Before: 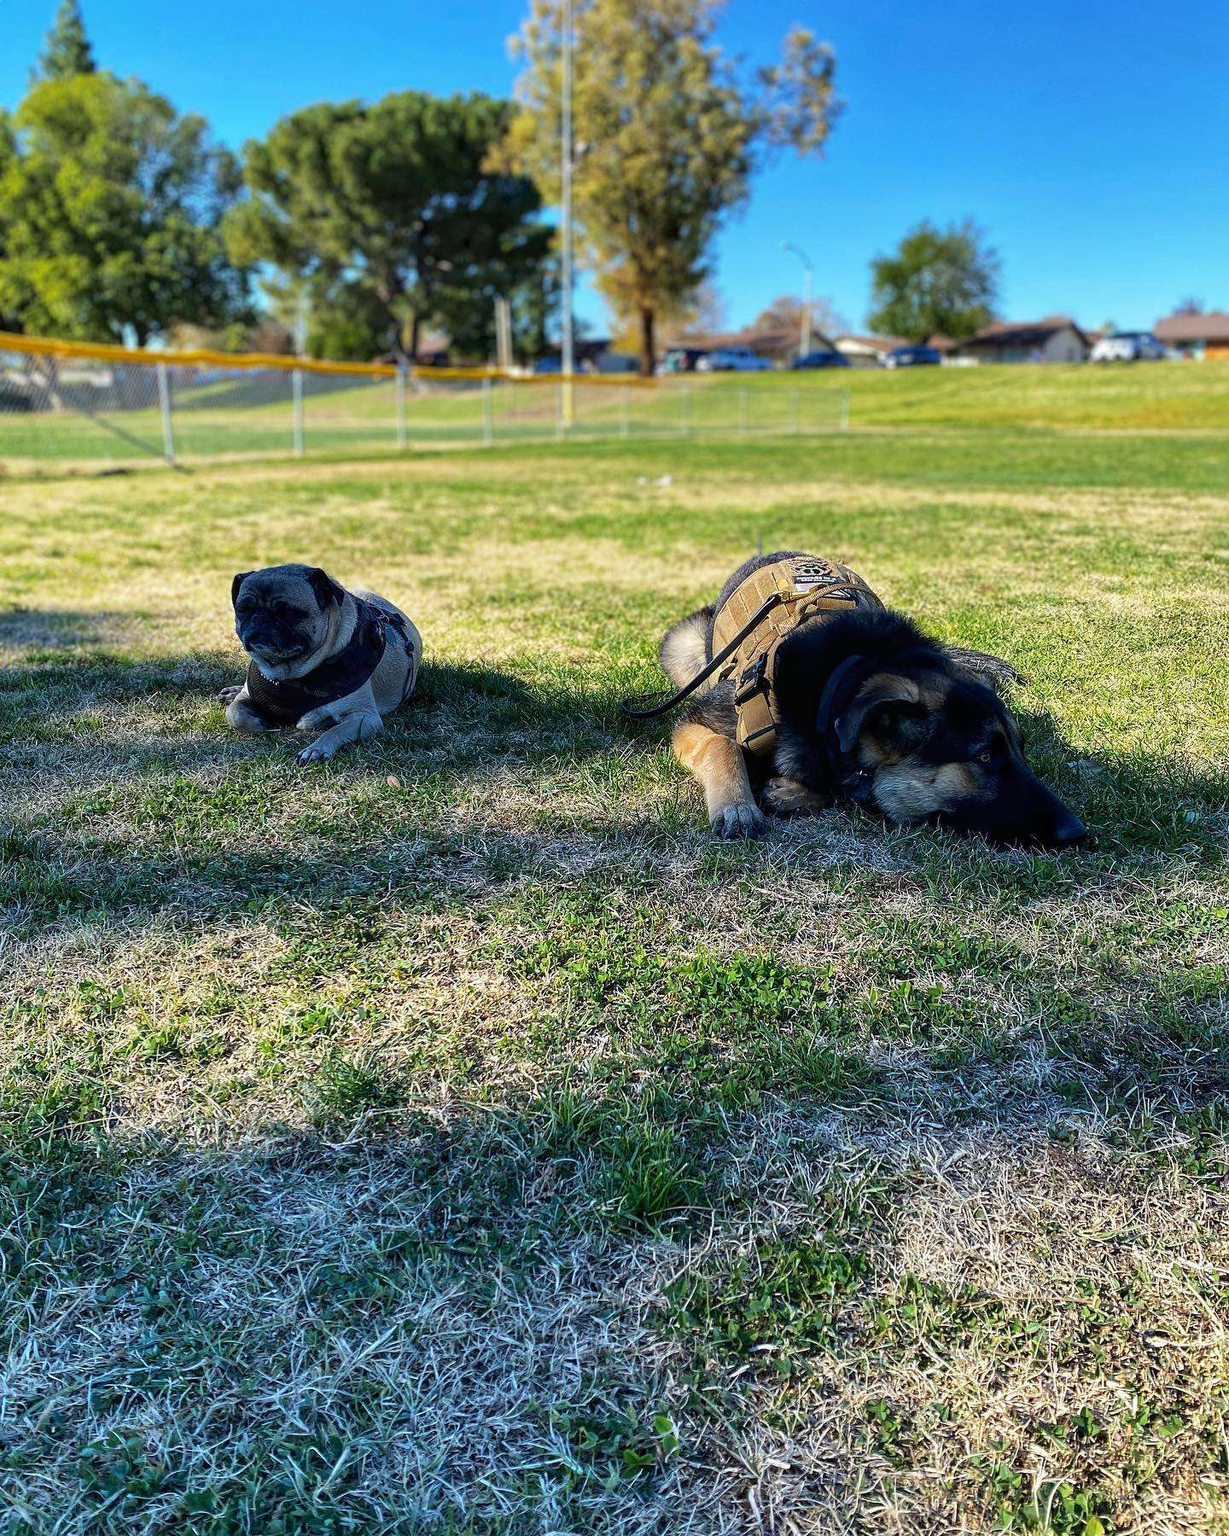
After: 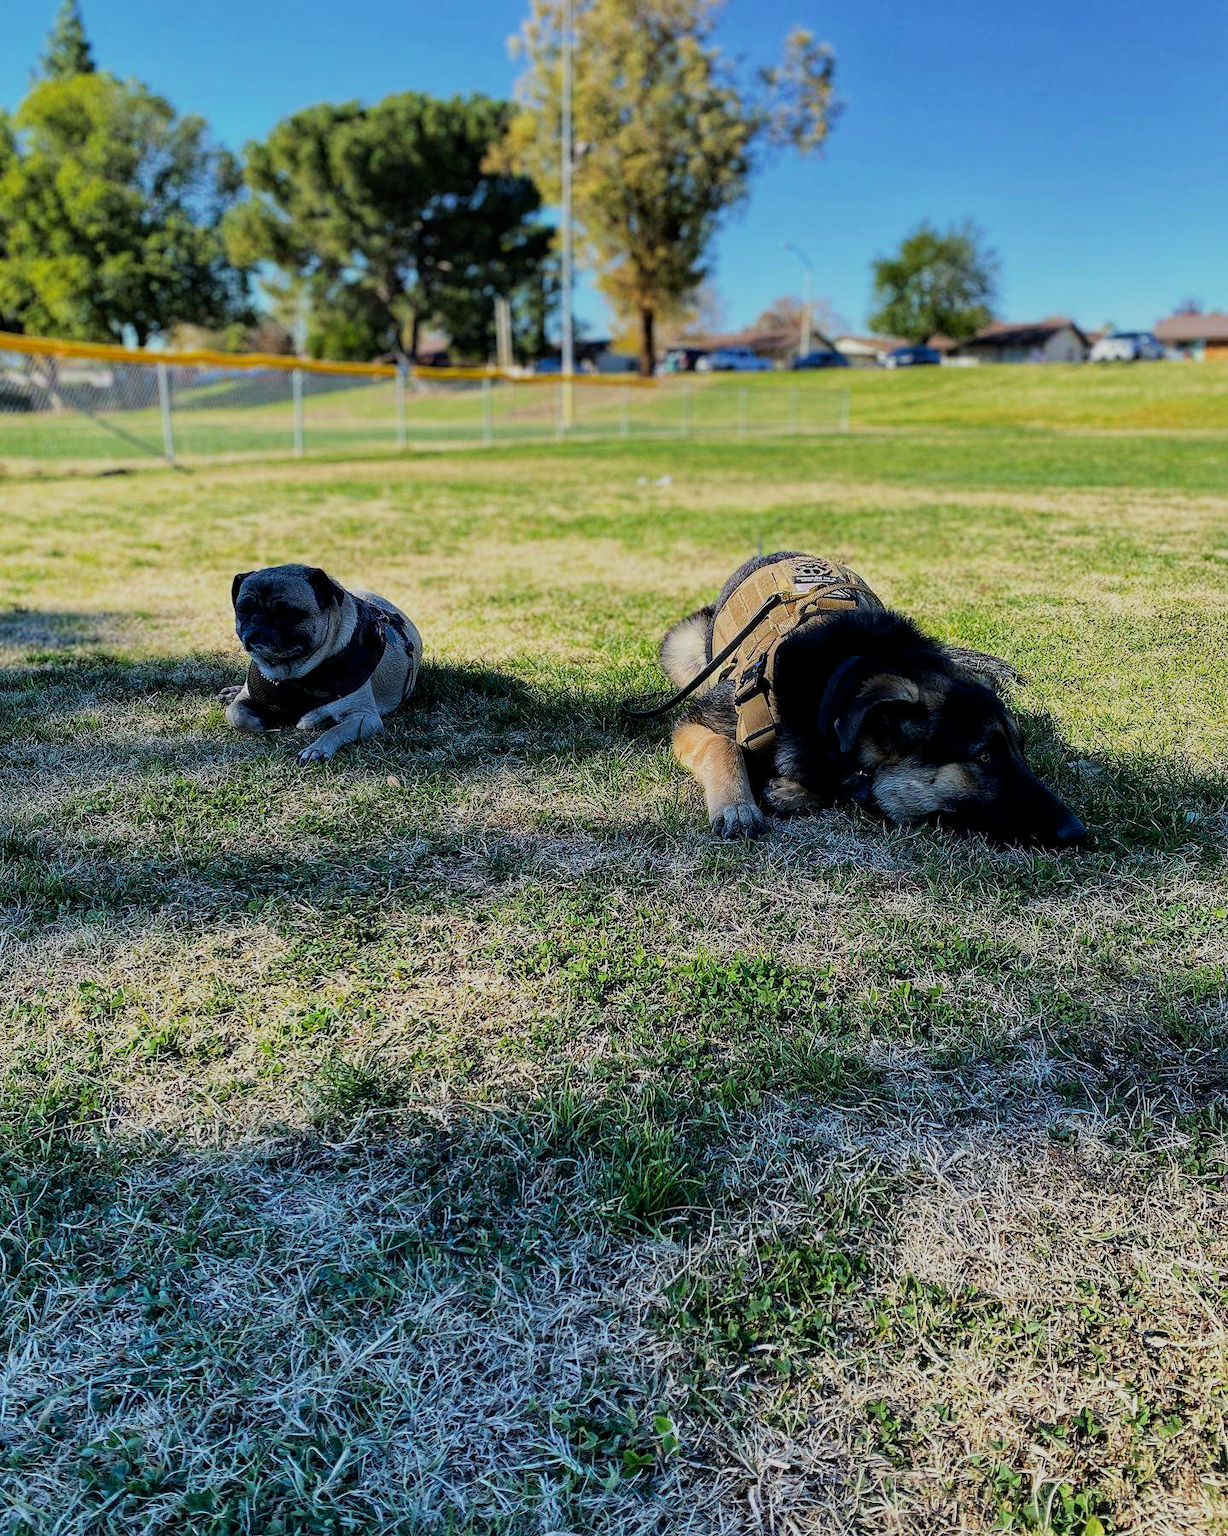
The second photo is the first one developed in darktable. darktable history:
exposure: compensate exposure bias true, compensate highlight preservation false
filmic rgb: black relative exposure -7.65 EV, white relative exposure 4.56 EV, hardness 3.61
contrast brightness saturation: contrast 0.08, saturation 0.02
